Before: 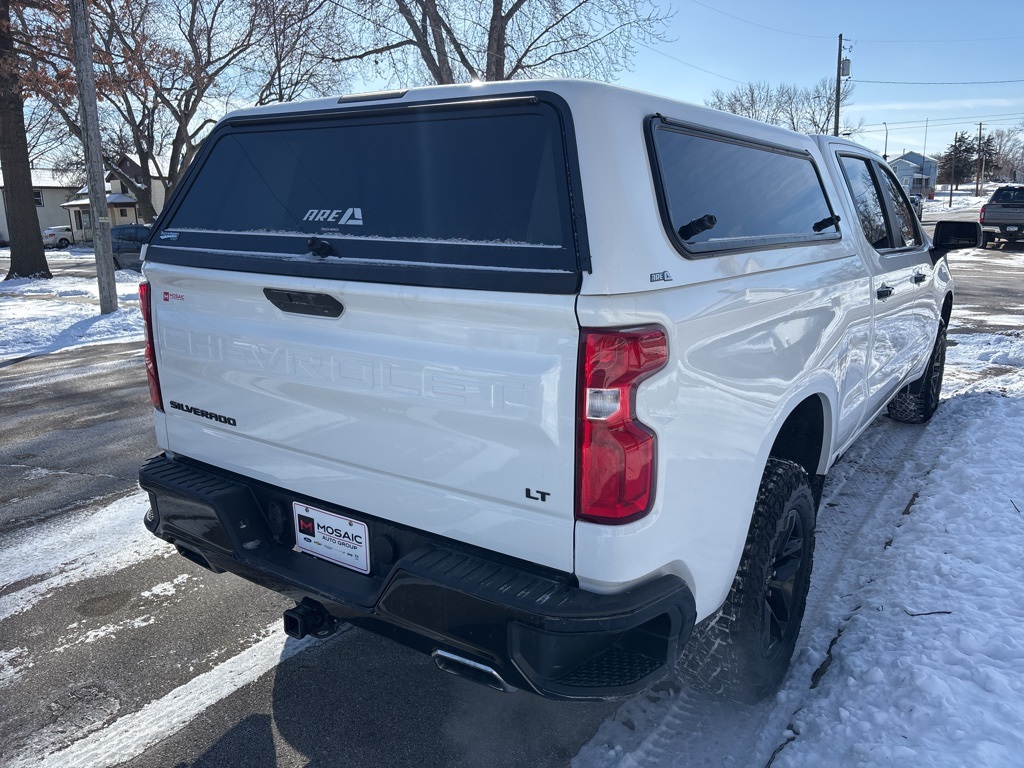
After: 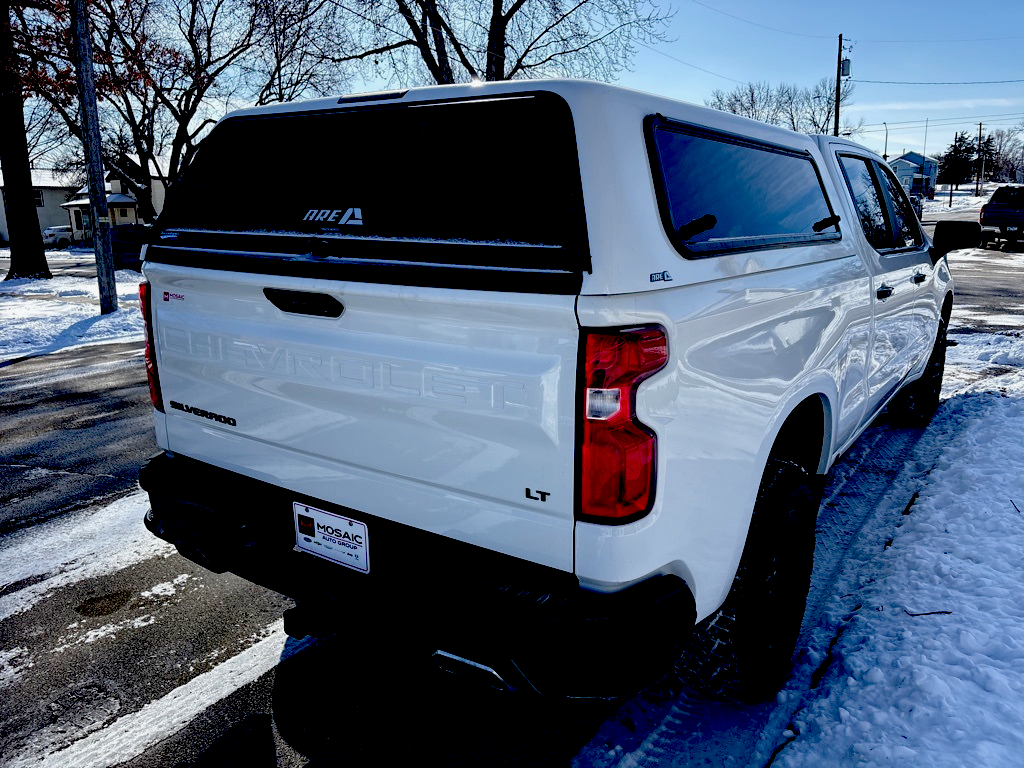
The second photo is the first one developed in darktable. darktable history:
exposure: black level correction 0.099, exposure -0.083 EV, compensate exposure bias true, compensate highlight preservation false
